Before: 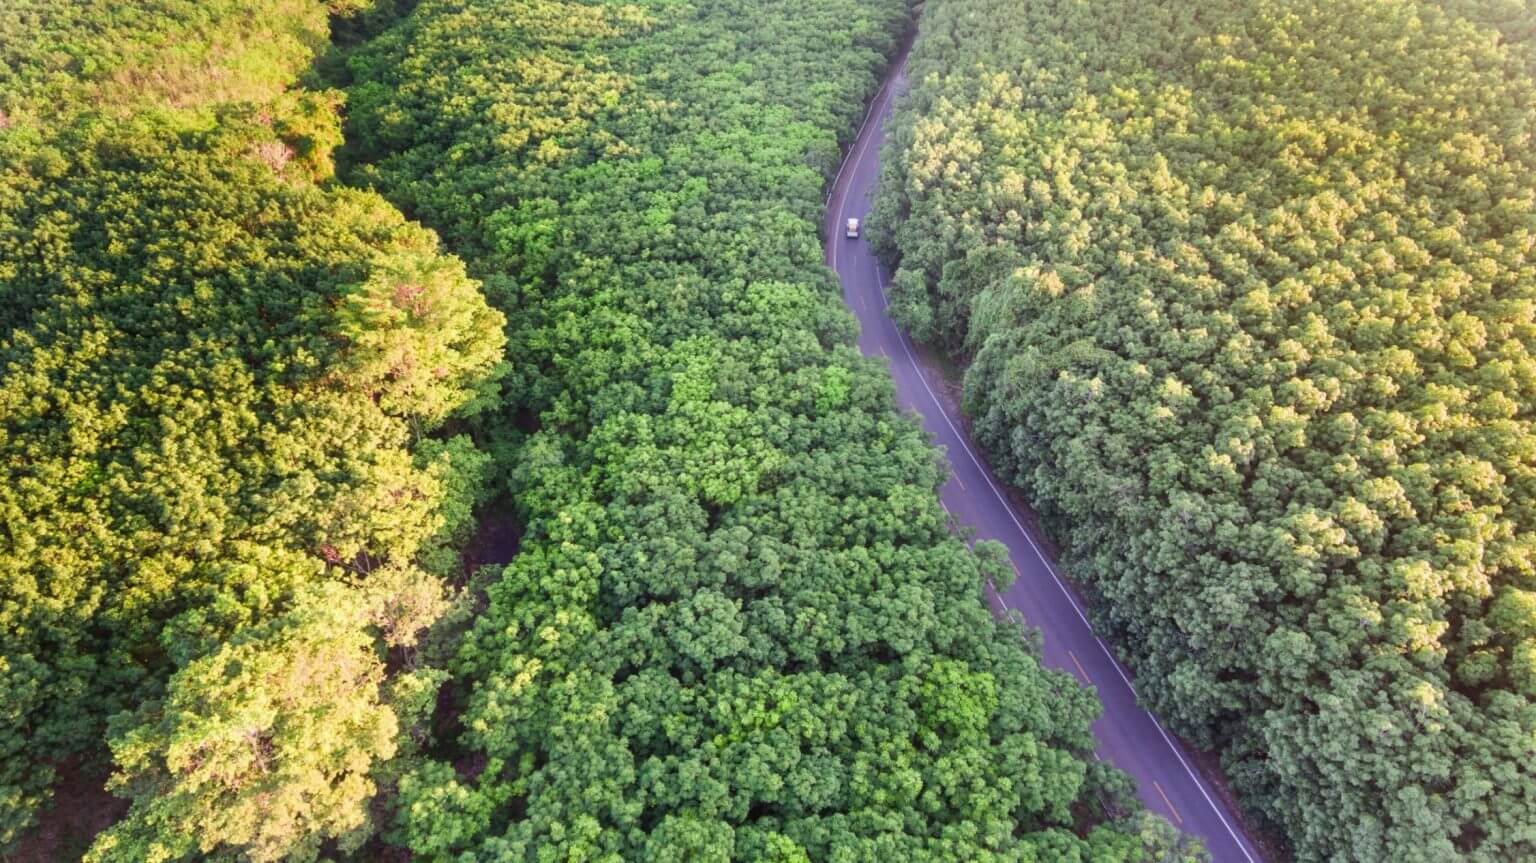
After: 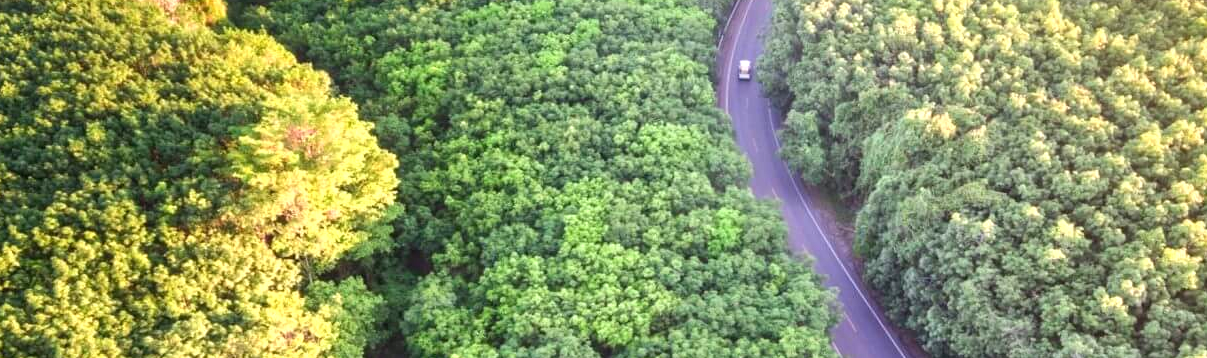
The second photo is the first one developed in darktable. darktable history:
exposure: exposure 0.515 EV, compensate highlight preservation false
crop: left 7.036%, top 18.398%, right 14.379%, bottom 40.043%
